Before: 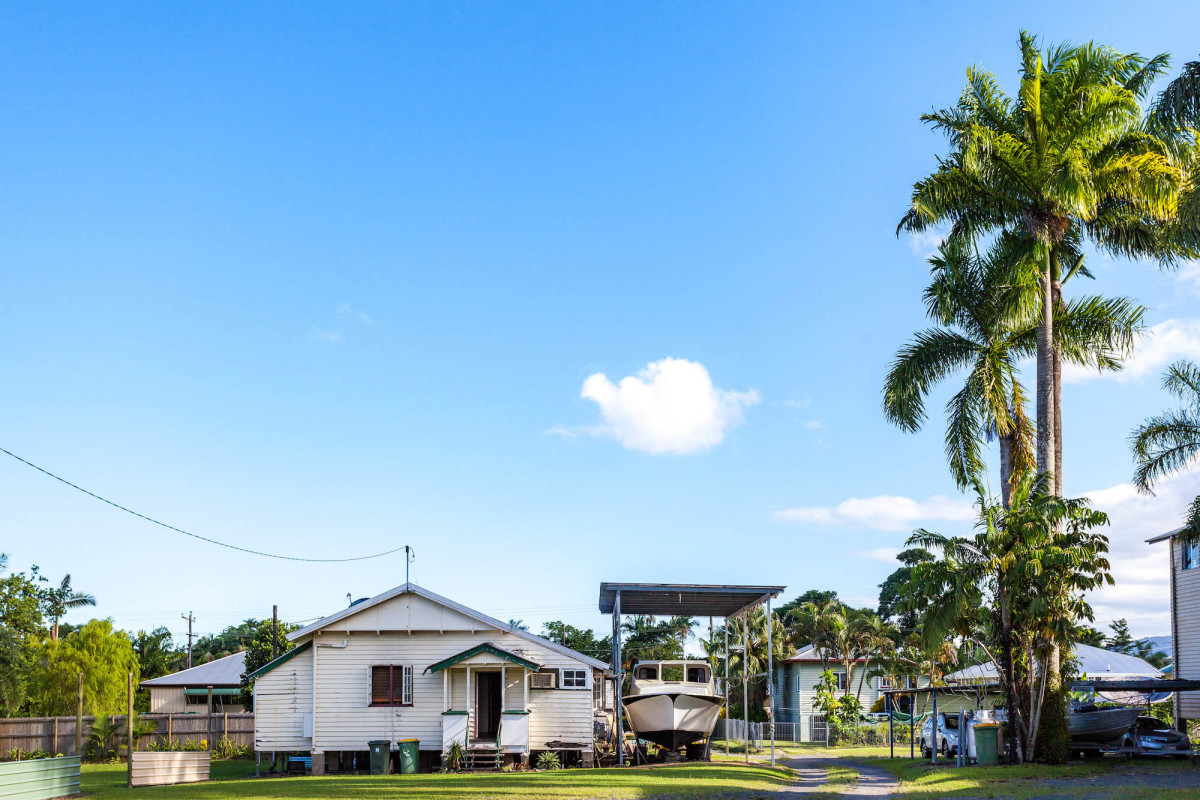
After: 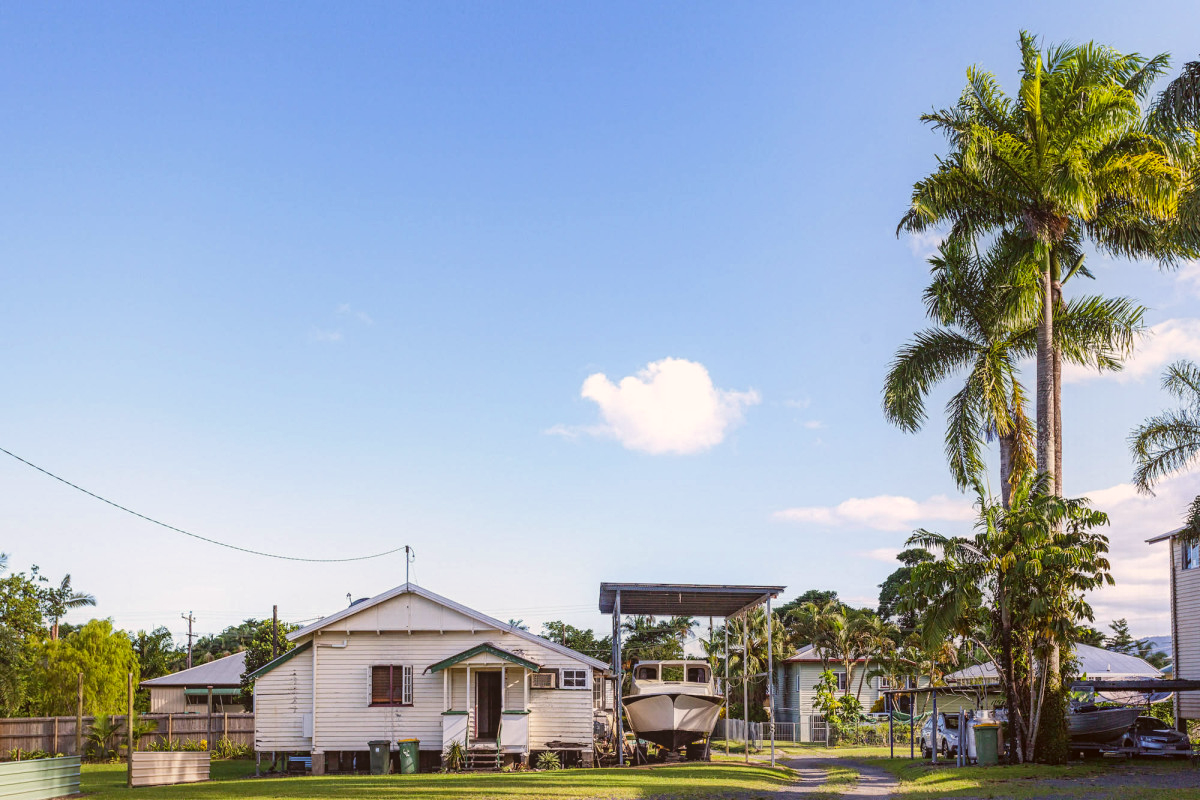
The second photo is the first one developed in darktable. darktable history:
local contrast: highlights 100%, shadows 100%, detail 120%, midtone range 0.2
contrast equalizer: y [[0.439, 0.44, 0.442, 0.457, 0.493, 0.498], [0.5 ×6], [0.5 ×6], [0 ×6], [0 ×6]]
color correction: highlights a* 6.27, highlights b* 8.19, shadows a* 5.94, shadows b* 7.23, saturation 0.9
white balance: red 0.982, blue 1.018
